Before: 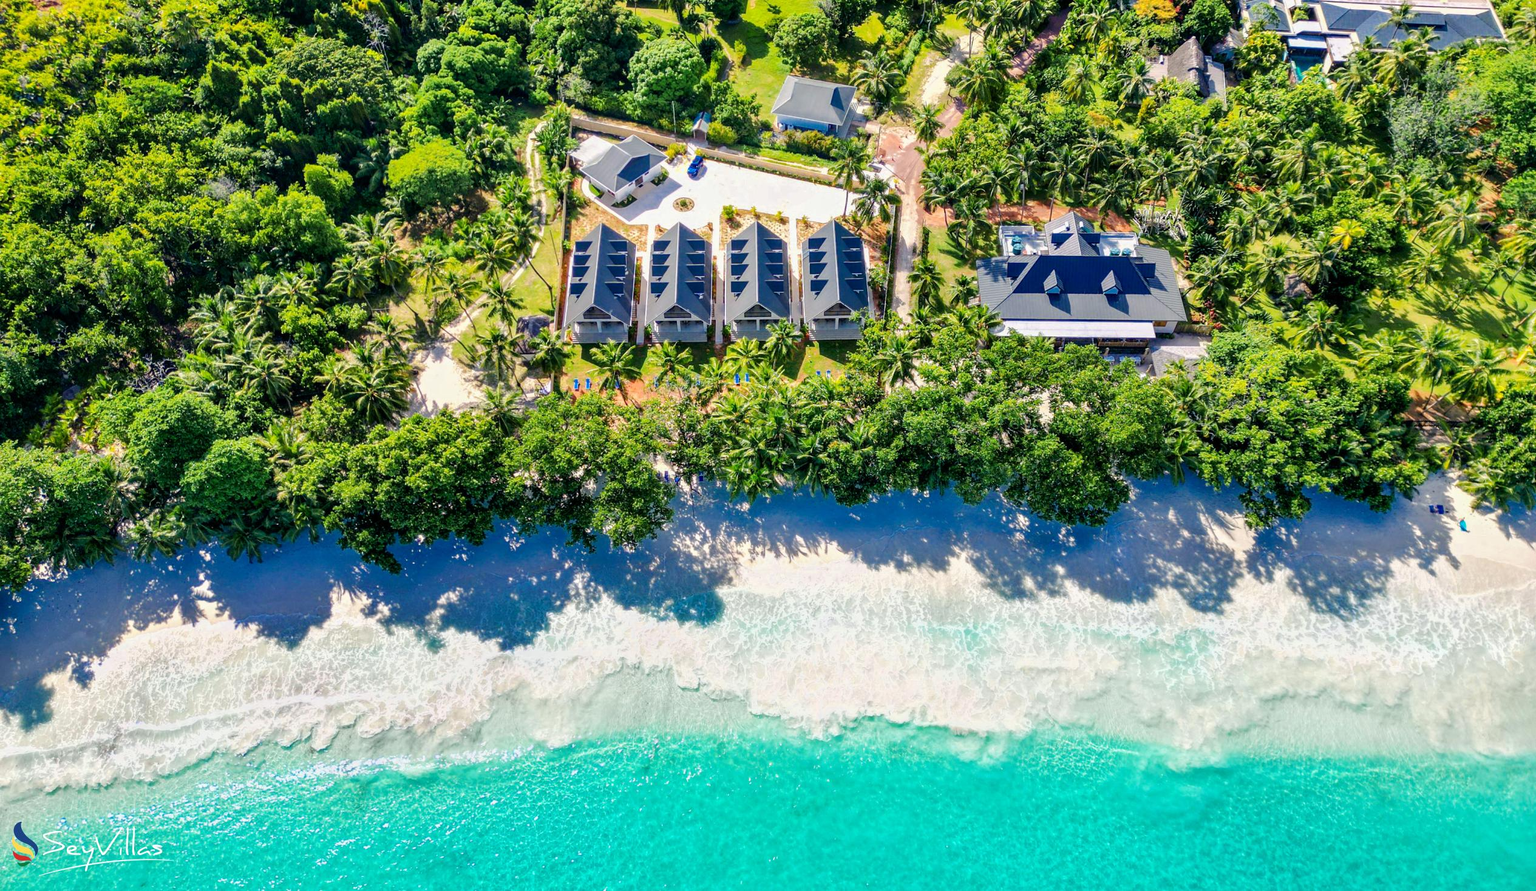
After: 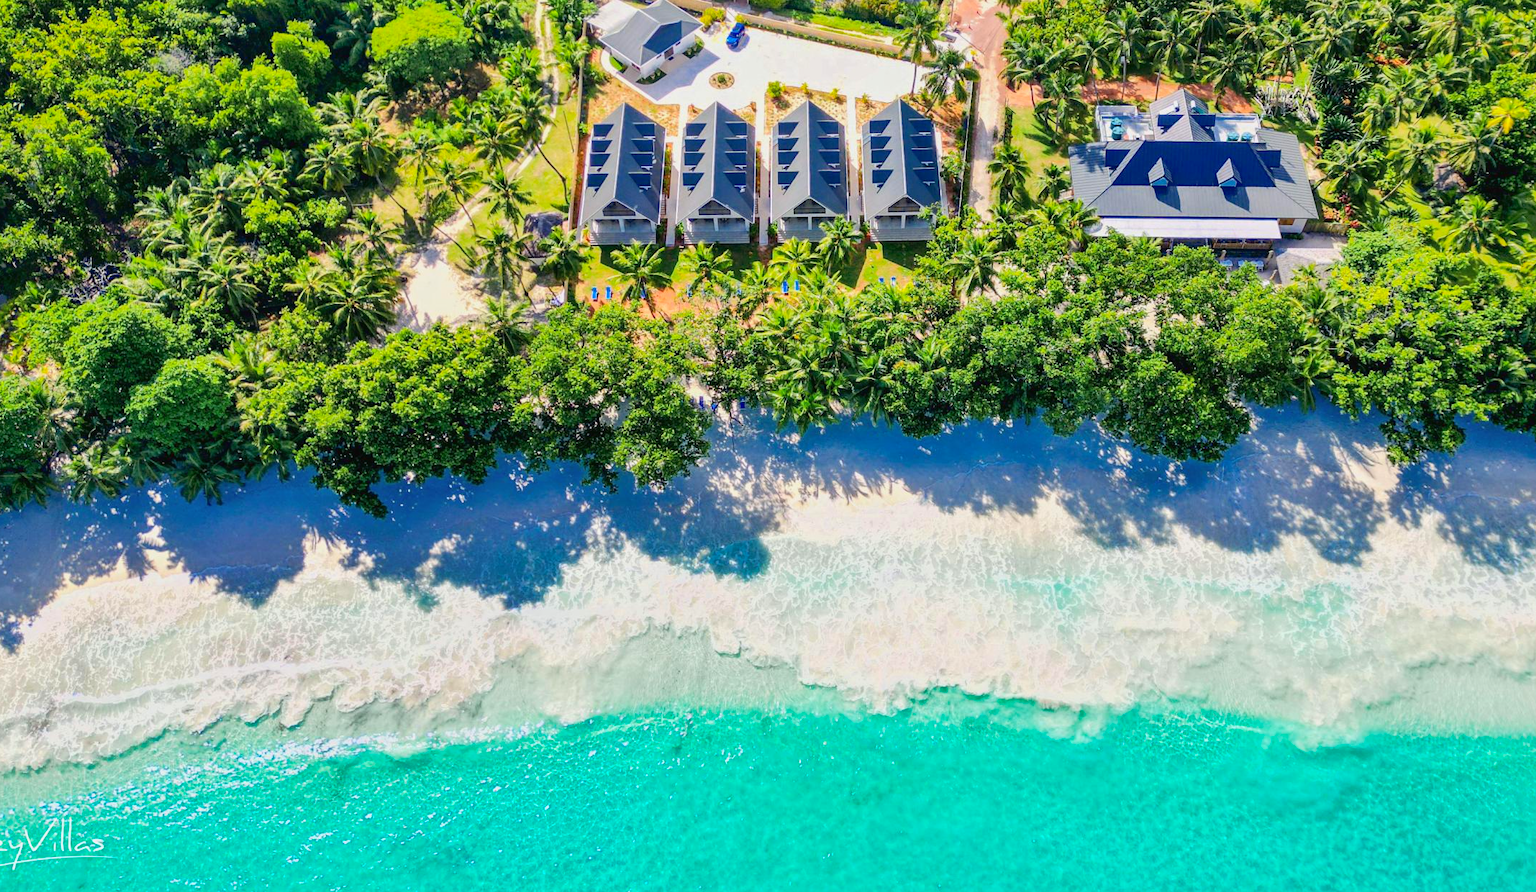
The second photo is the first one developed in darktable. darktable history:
tone curve: curves: ch0 [(0, 0.013) (0.104, 0.103) (0.258, 0.267) (0.448, 0.487) (0.709, 0.794) (0.895, 0.915) (0.994, 0.971)]; ch1 [(0, 0) (0.335, 0.298) (0.446, 0.413) (0.488, 0.484) (0.515, 0.508) (0.584, 0.623) (0.635, 0.661) (1, 1)]; ch2 [(0, 0) (0.314, 0.306) (0.436, 0.447) (0.502, 0.503) (0.538, 0.541) (0.568, 0.603) (0.641, 0.635) (0.717, 0.701) (1, 1)], color space Lab, linked channels, preserve colors none
shadows and highlights: on, module defaults
crop and rotate: left 4.896%, top 15.355%, right 10.68%
